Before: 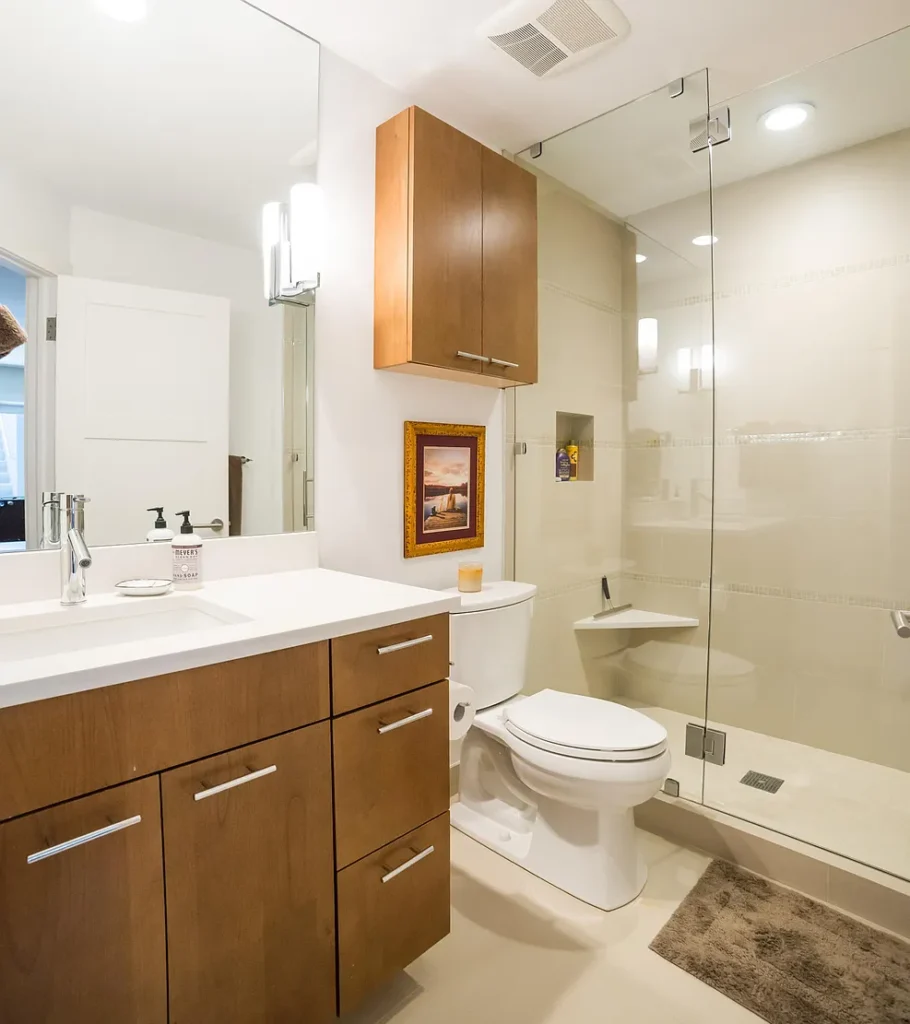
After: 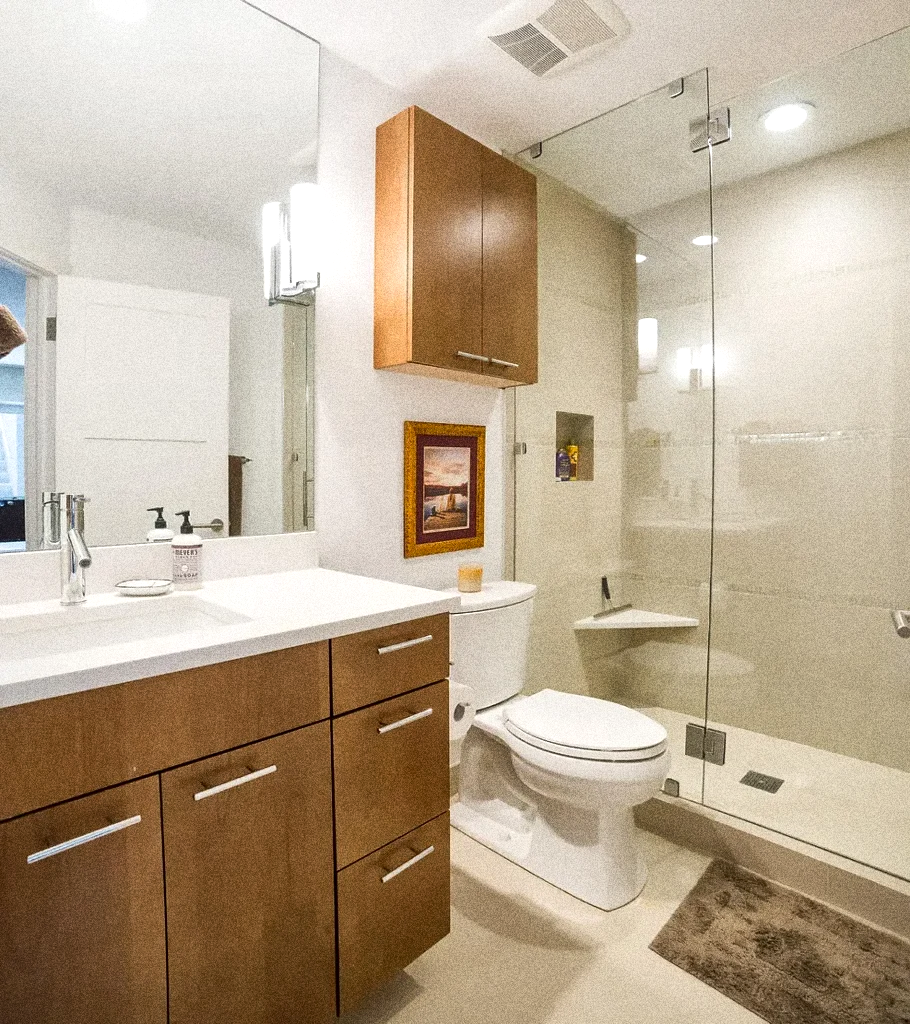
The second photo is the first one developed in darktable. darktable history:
grain: coarseness 14.49 ISO, strength 48.04%, mid-tones bias 35%
local contrast: mode bilateral grid, contrast 20, coarseness 50, detail 150%, midtone range 0.2
